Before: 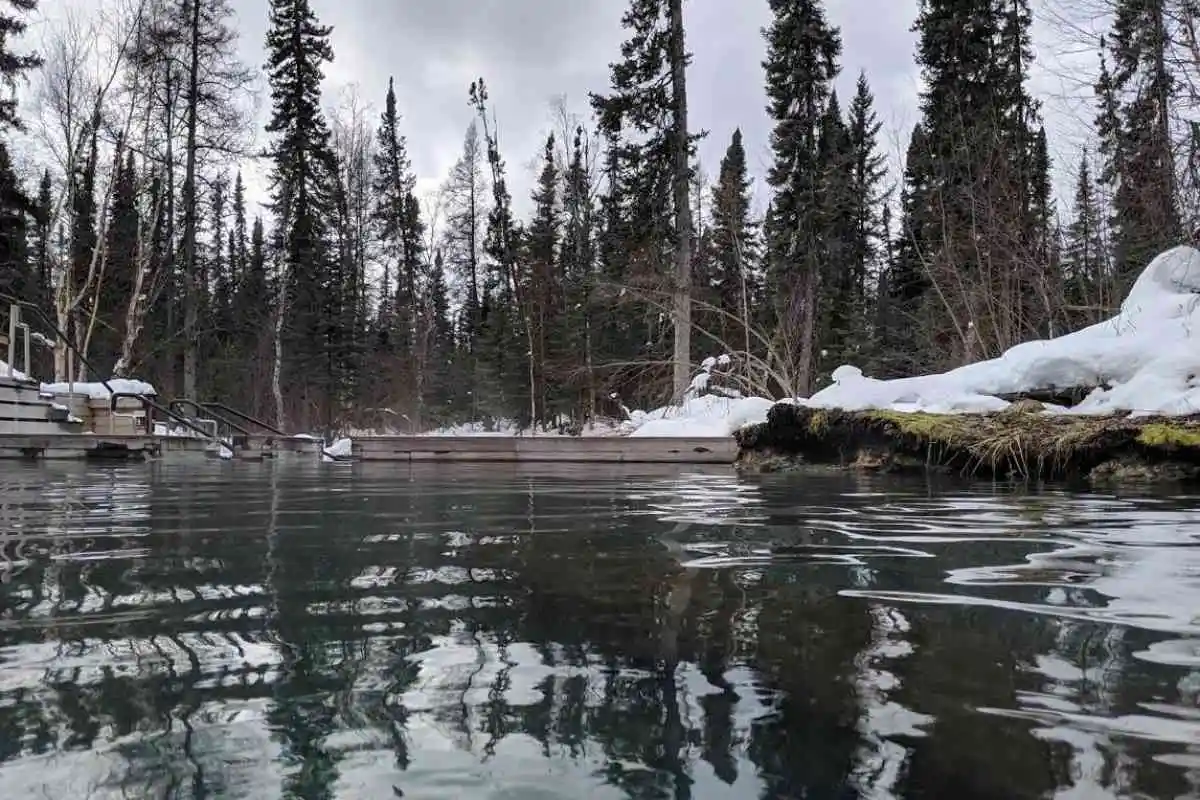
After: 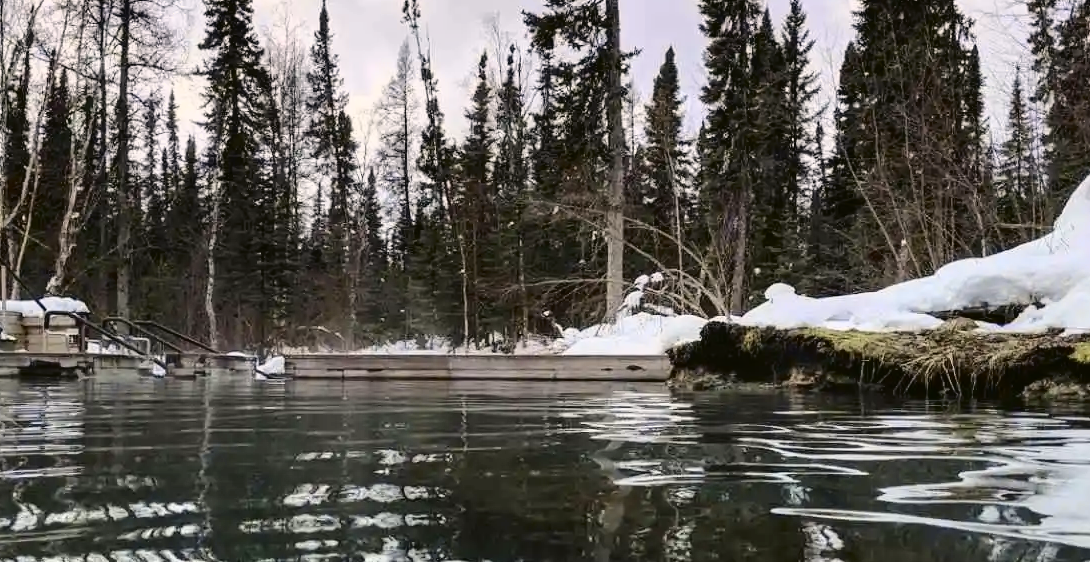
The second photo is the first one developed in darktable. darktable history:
crop: left 5.596%, top 10.314%, right 3.534%, bottom 19.395%
graduated density: density 0.38 EV, hardness 21%, rotation -6.11°, saturation 32%
tone curve: curves: ch0 [(0, 0.023) (0.087, 0.065) (0.184, 0.168) (0.45, 0.54) (0.57, 0.683) (0.722, 0.825) (0.877, 0.948) (1, 1)]; ch1 [(0, 0) (0.388, 0.369) (0.447, 0.447) (0.505, 0.5) (0.534, 0.528) (0.573, 0.583) (0.663, 0.68) (1, 1)]; ch2 [(0, 0) (0.314, 0.223) (0.427, 0.405) (0.492, 0.505) (0.531, 0.55) (0.589, 0.599) (1, 1)], color space Lab, independent channels, preserve colors none
